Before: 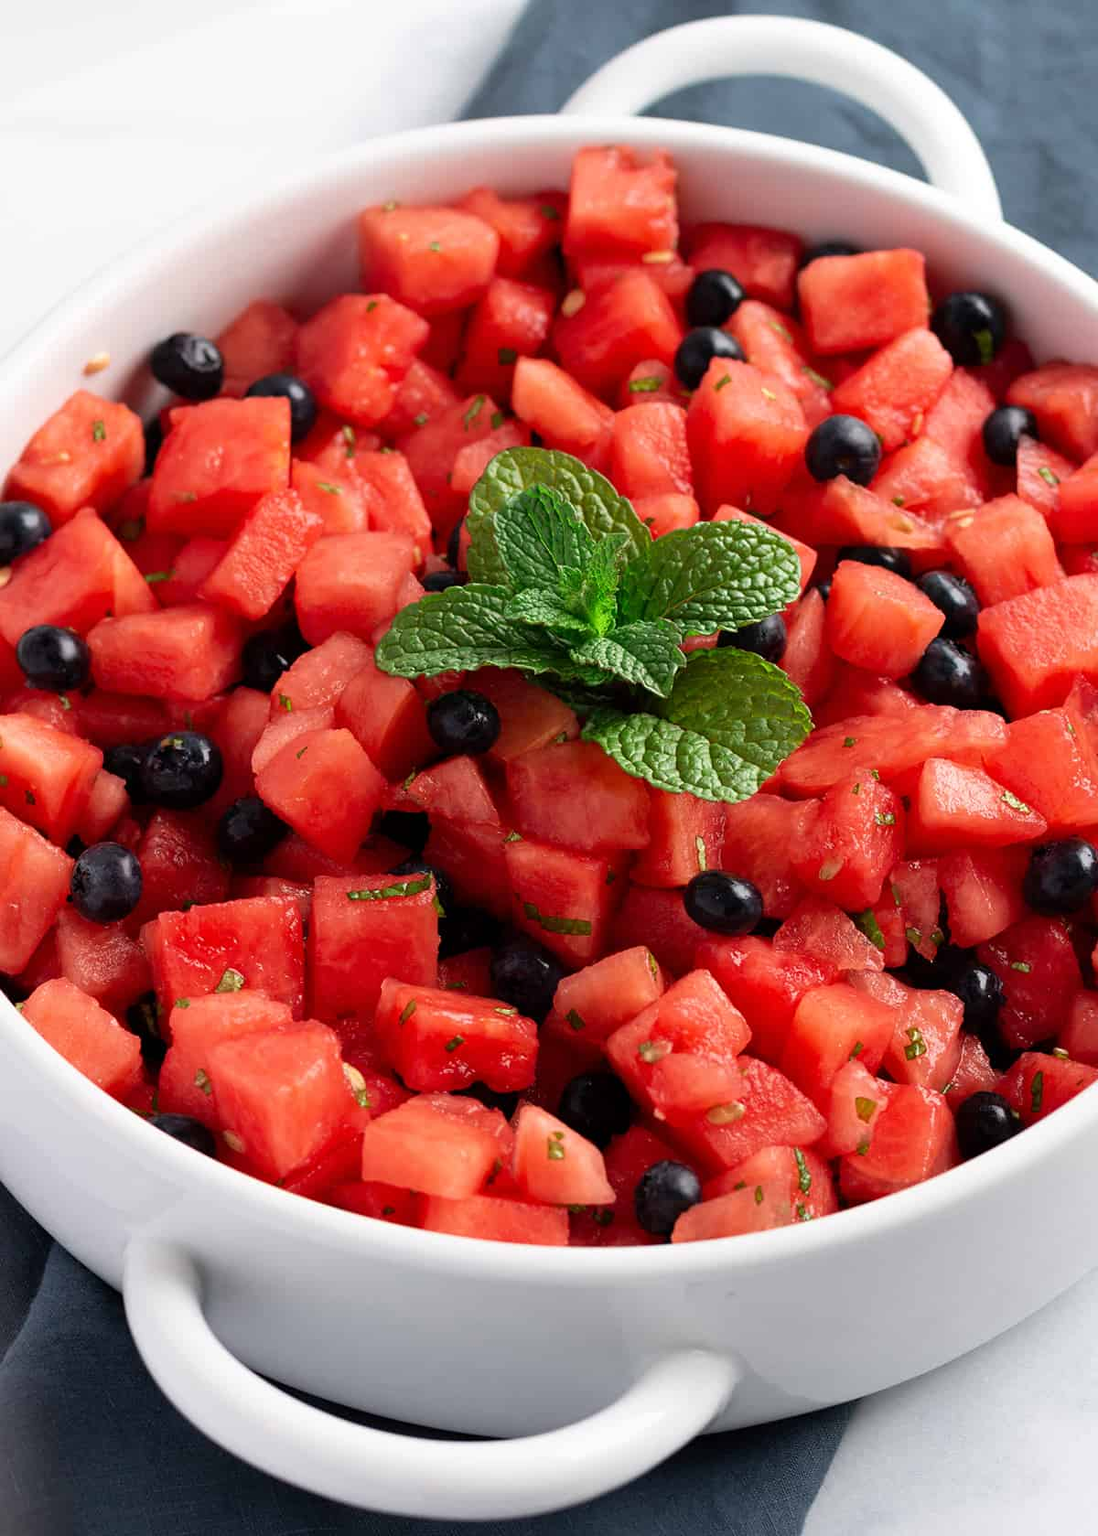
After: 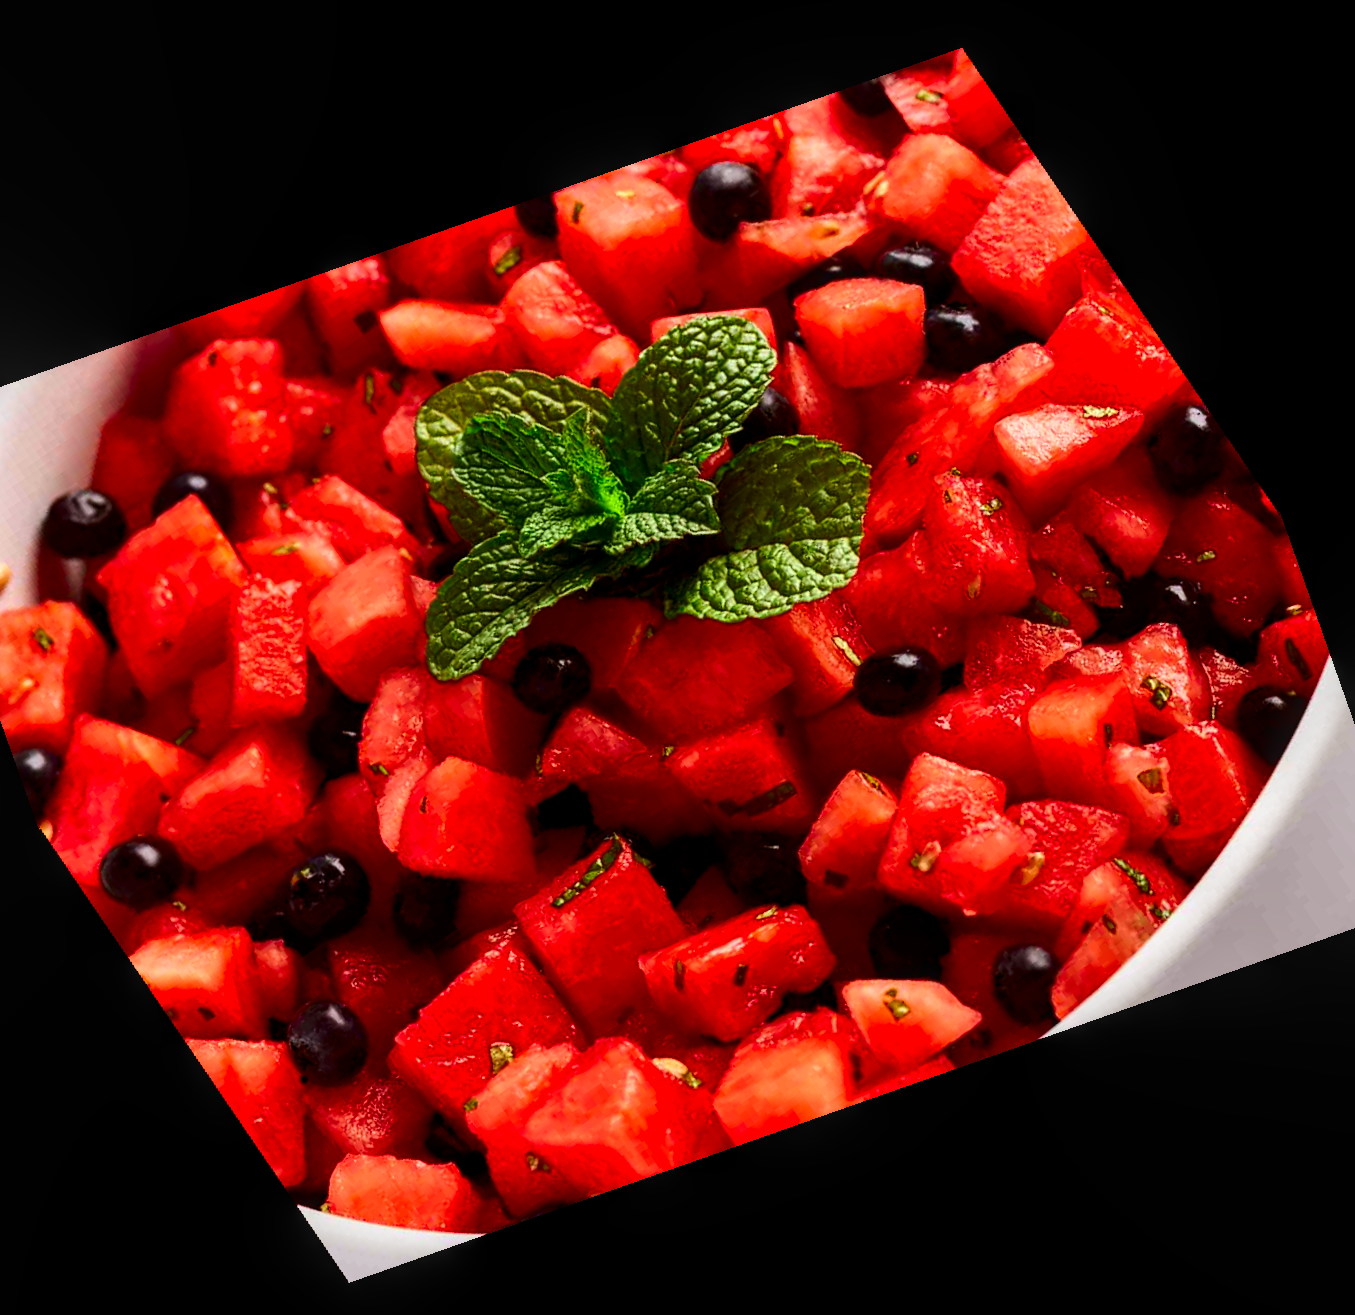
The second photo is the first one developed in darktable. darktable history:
shadows and highlights: shadows 37.27, highlights -28.18, soften with gaussian
rotate and perspective: rotation -14.8°, crop left 0.1, crop right 0.903, crop top 0.25, crop bottom 0.748
rgb levels: mode RGB, independent channels, levels [[0, 0.5, 1], [0, 0.521, 1], [0, 0.536, 1]]
crop and rotate: angle 19.43°, left 6.812%, right 4.125%, bottom 1.087%
contrast brightness saturation: contrast 0.22, brightness -0.19, saturation 0.24
local contrast: on, module defaults
